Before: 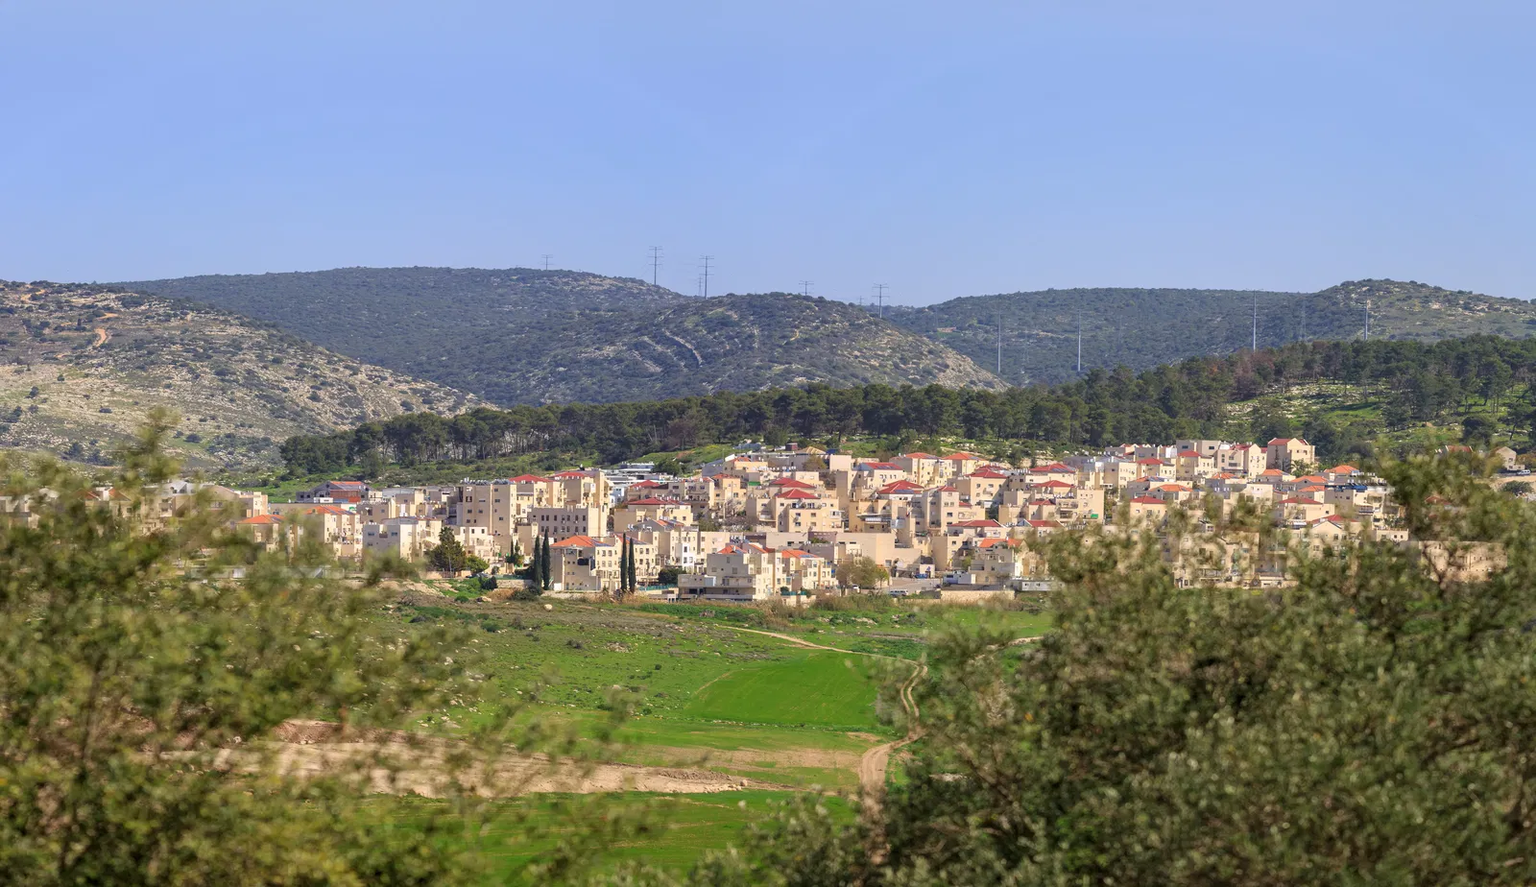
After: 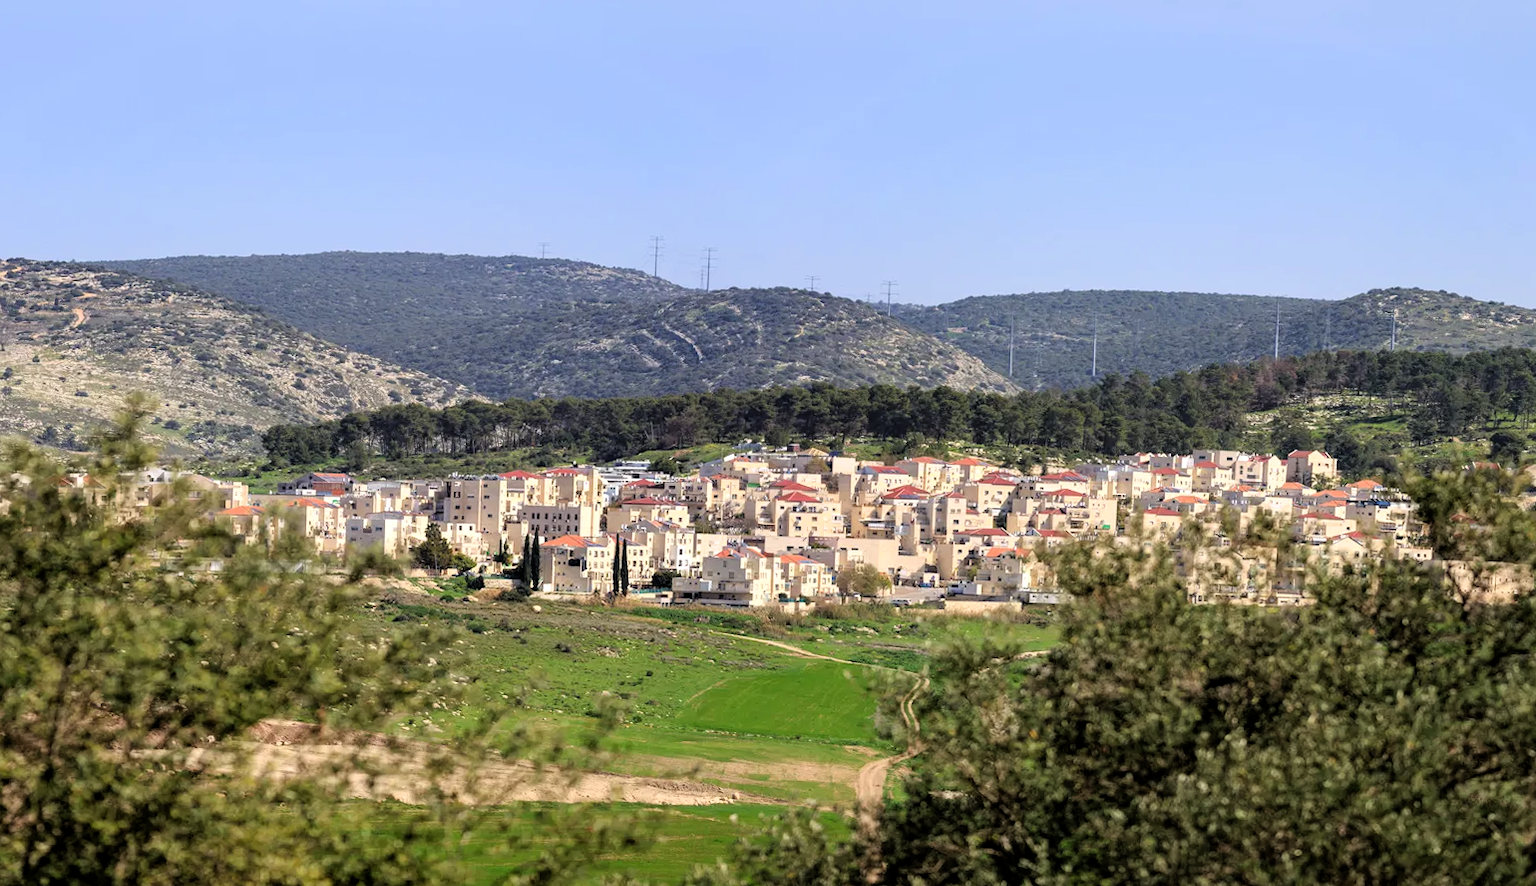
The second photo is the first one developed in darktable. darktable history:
crop and rotate: angle -1.3°
filmic rgb: middle gray luminance 8.69%, black relative exposure -6.36 EV, white relative exposure 2.7 EV, target black luminance 0%, hardness 4.78, latitude 73.44%, contrast 1.331, shadows ↔ highlights balance 10.04%
levels: levels [0, 0.48, 0.961]
